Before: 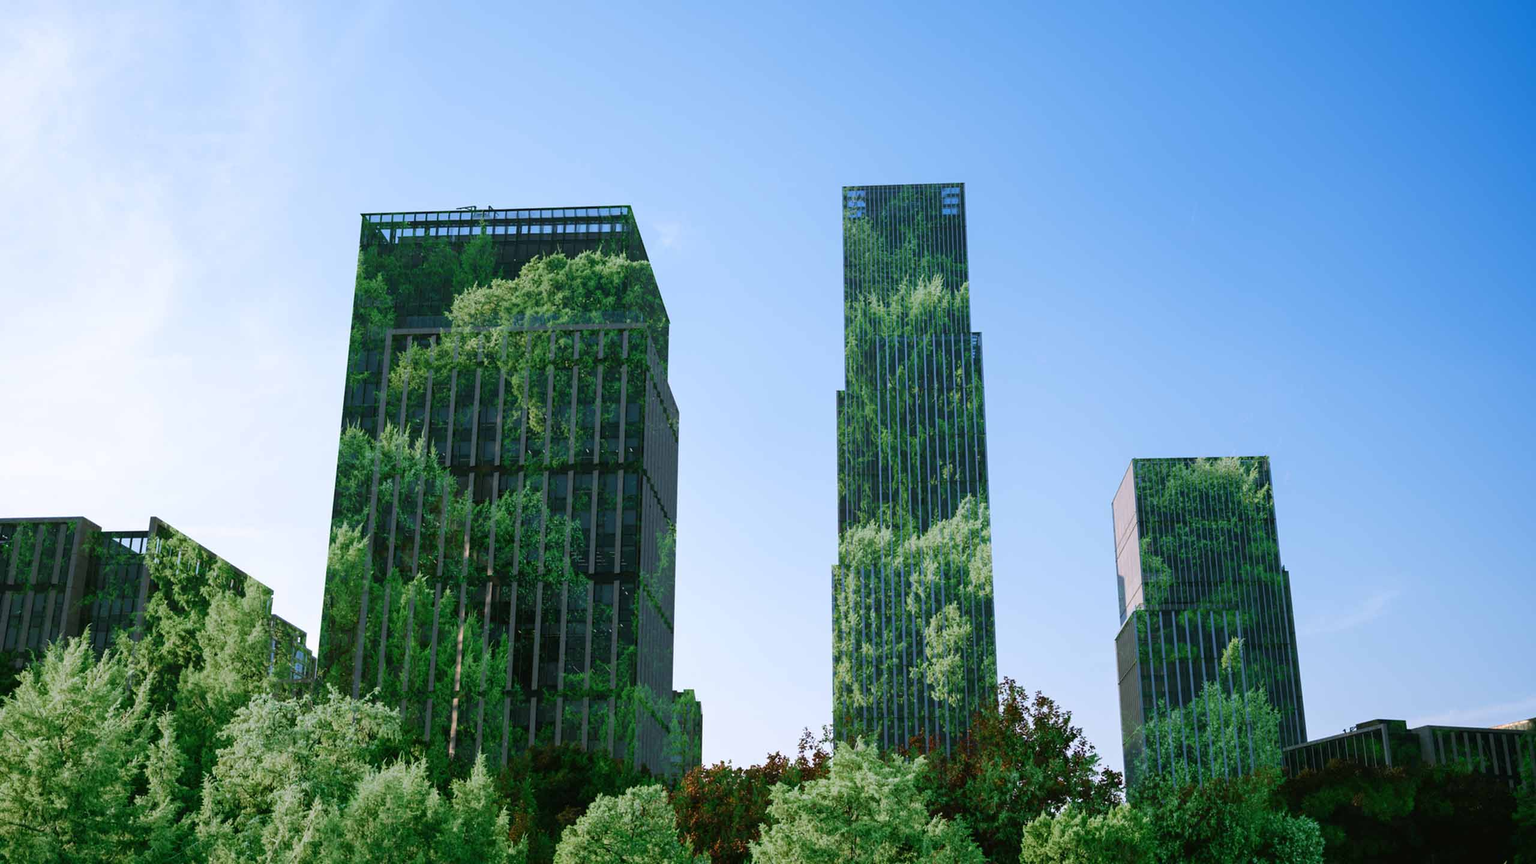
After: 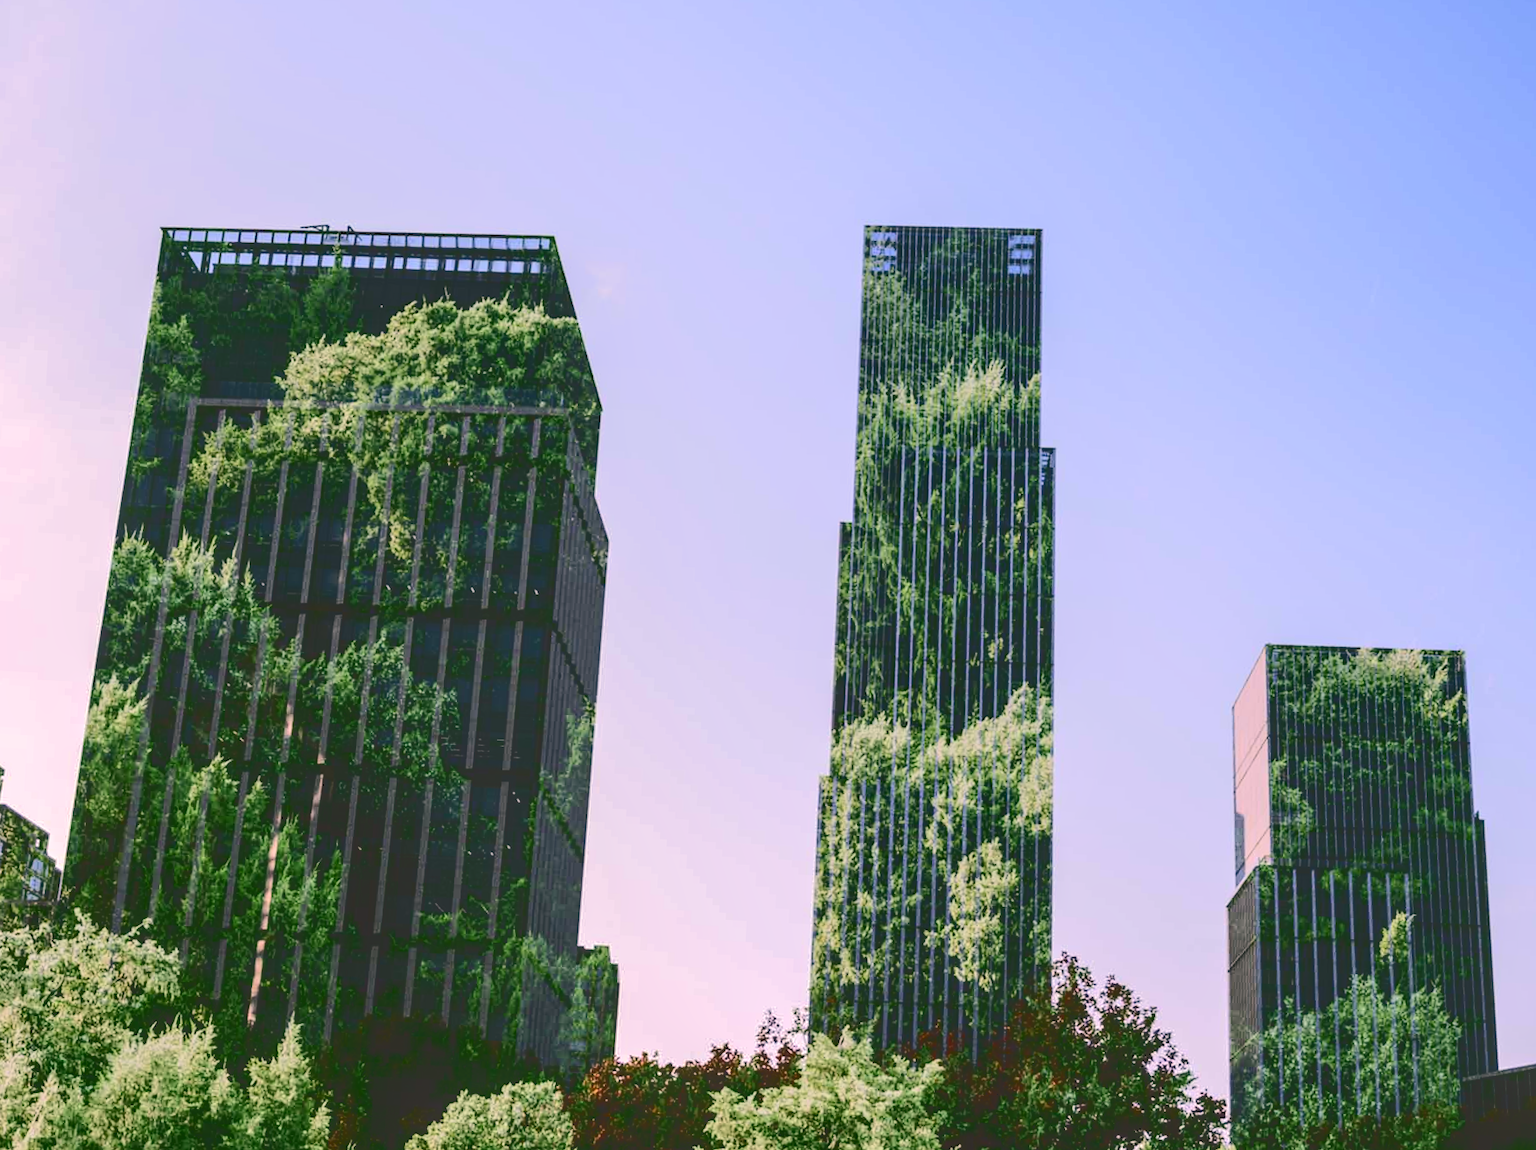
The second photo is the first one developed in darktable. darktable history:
tone curve: curves: ch0 [(0, 0) (0.003, 0.198) (0.011, 0.198) (0.025, 0.198) (0.044, 0.198) (0.069, 0.201) (0.1, 0.202) (0.136, 0.207) (0.177, 0.212) (0.224, 0.222) (0.277, 0.27) (0.335, 0.332) (0.399, 0.422) (0.468, 0.542) (0.543, 0.626) (0.623, 0.698) (0.709, 0.764) (0.801, 0.82) (0.898, 0.863) (1, 1)], color space Lab, independent channels, preserve colors none
color correction: highlights a* 14.62, highlights b* 4.82
contrast brightness saturation: contrast 0.103, brightness 0.025, saturation 0.023
local contrast: detail 130%
crop and rotate: angle -3.05°, left 14.066%, top 0.037%, right 10.953%, bottom 0.08%
